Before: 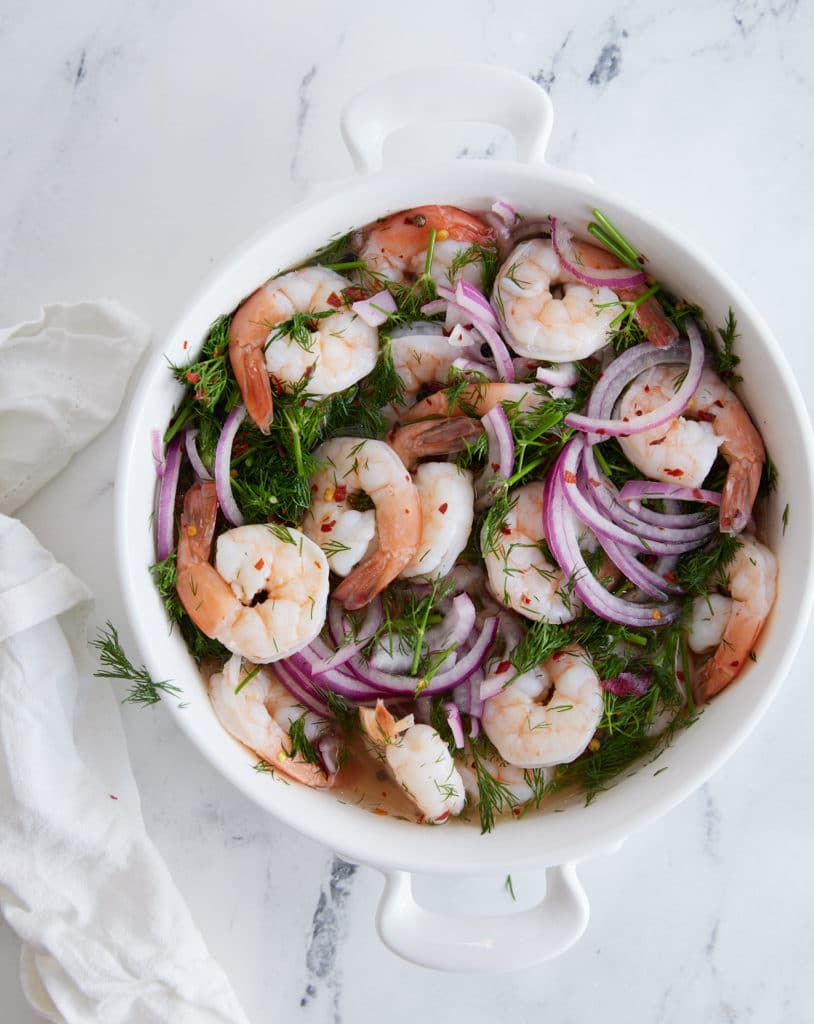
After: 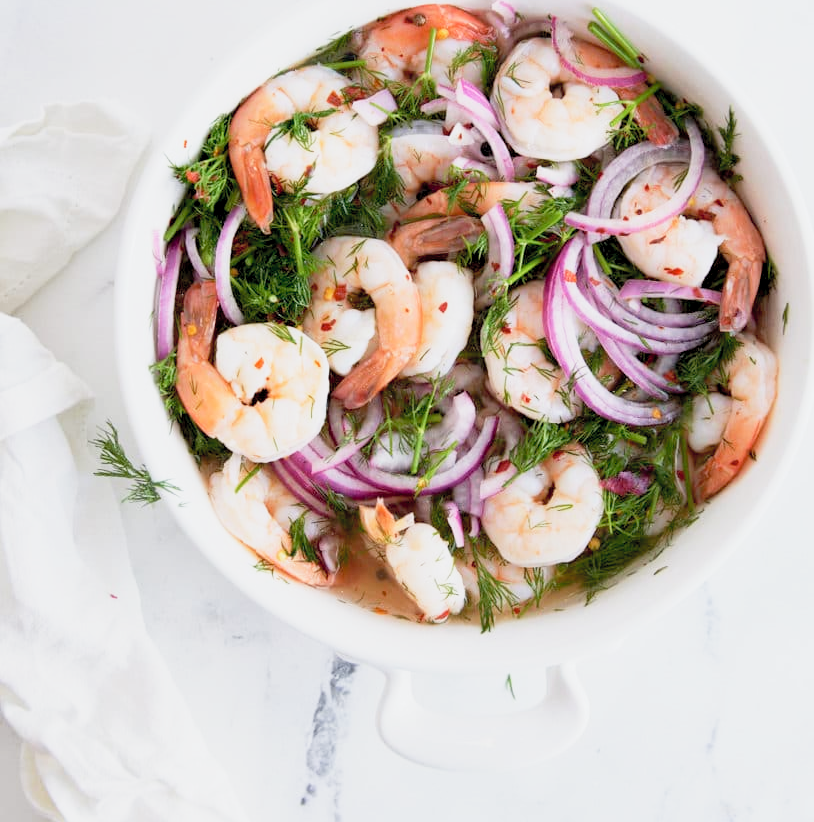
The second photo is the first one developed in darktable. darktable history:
contrast brightness saturation: brightness 0.138
crop and rotate: top 19.688%
base curve: curves: ch0 [(0, 0) (0.088, 0.125) (0.176, 0.251) (0.354, 0.501) (0.613, 0.749) (1, 0.877)], preserve colors none
exposure: black level correction 0.005, exposure 0.016 EV, compensate highlight preservation false
